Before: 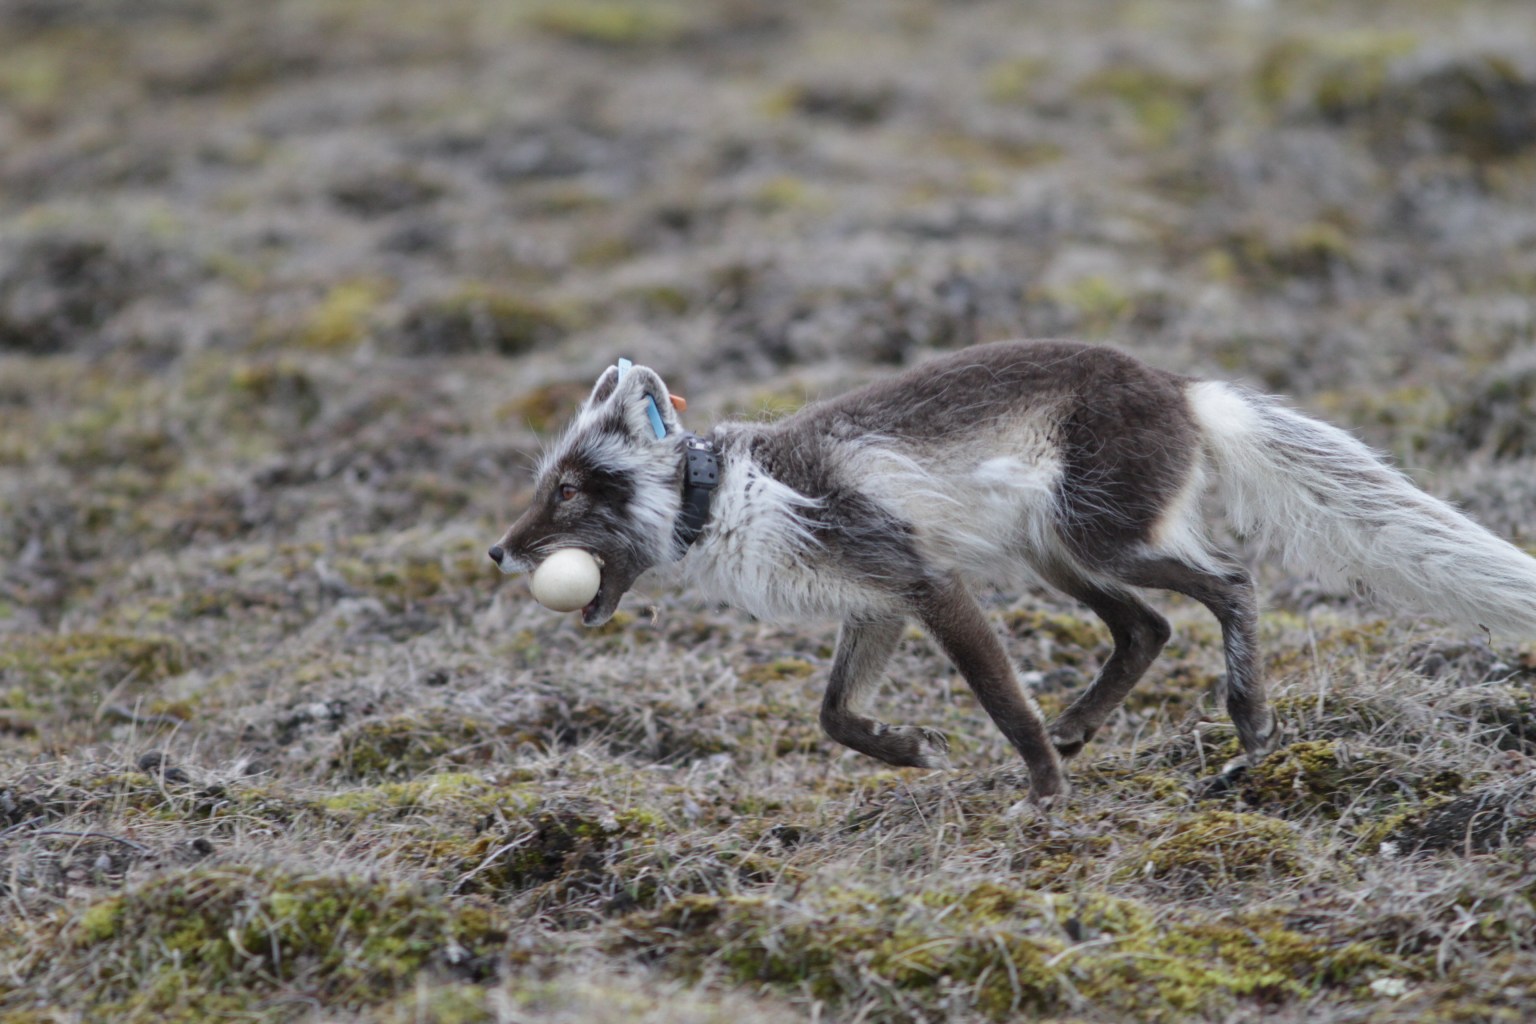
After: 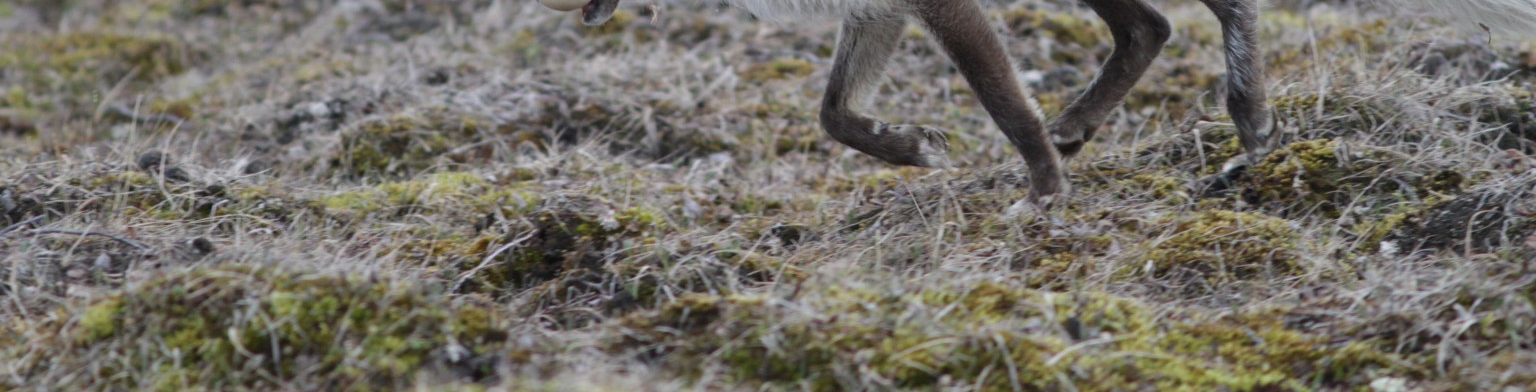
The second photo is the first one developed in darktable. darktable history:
crop and rotate: top 58.694%, bottom 2.964%
shadows and highlights: shadows 24.81, highlights -24.04, highlights color adjustment 0.684%
